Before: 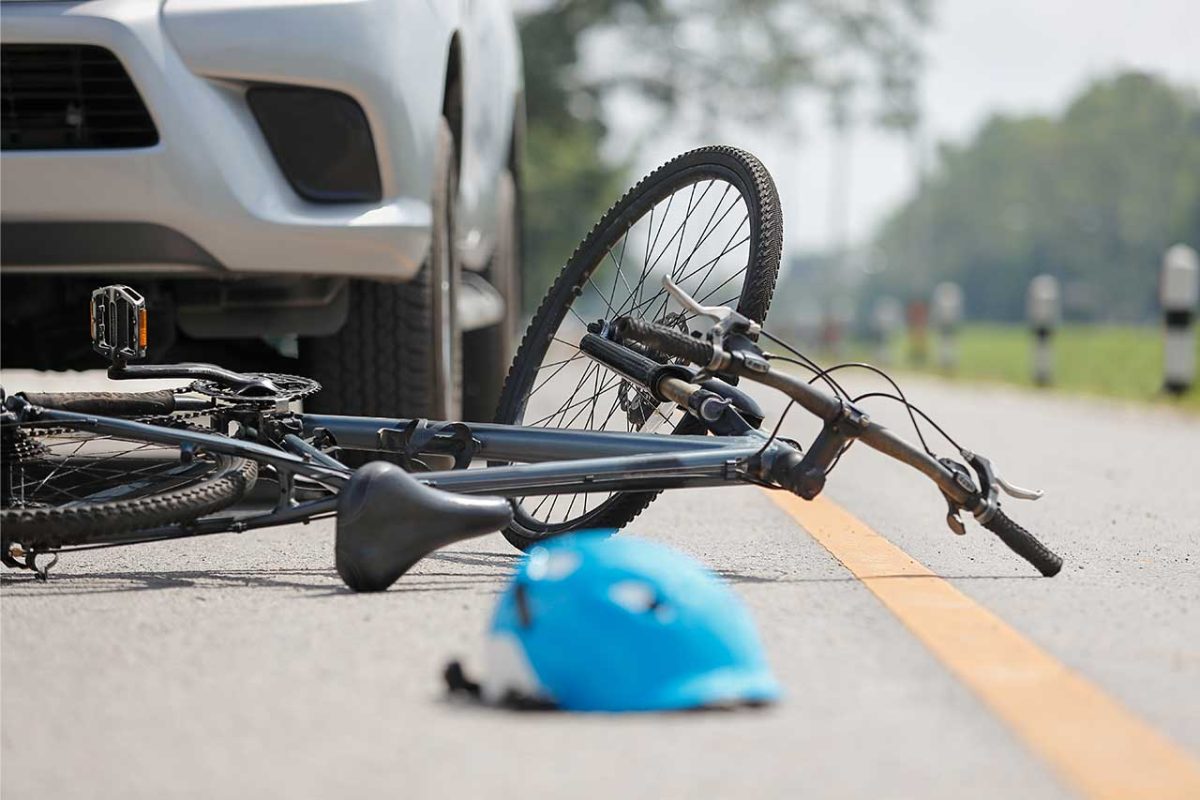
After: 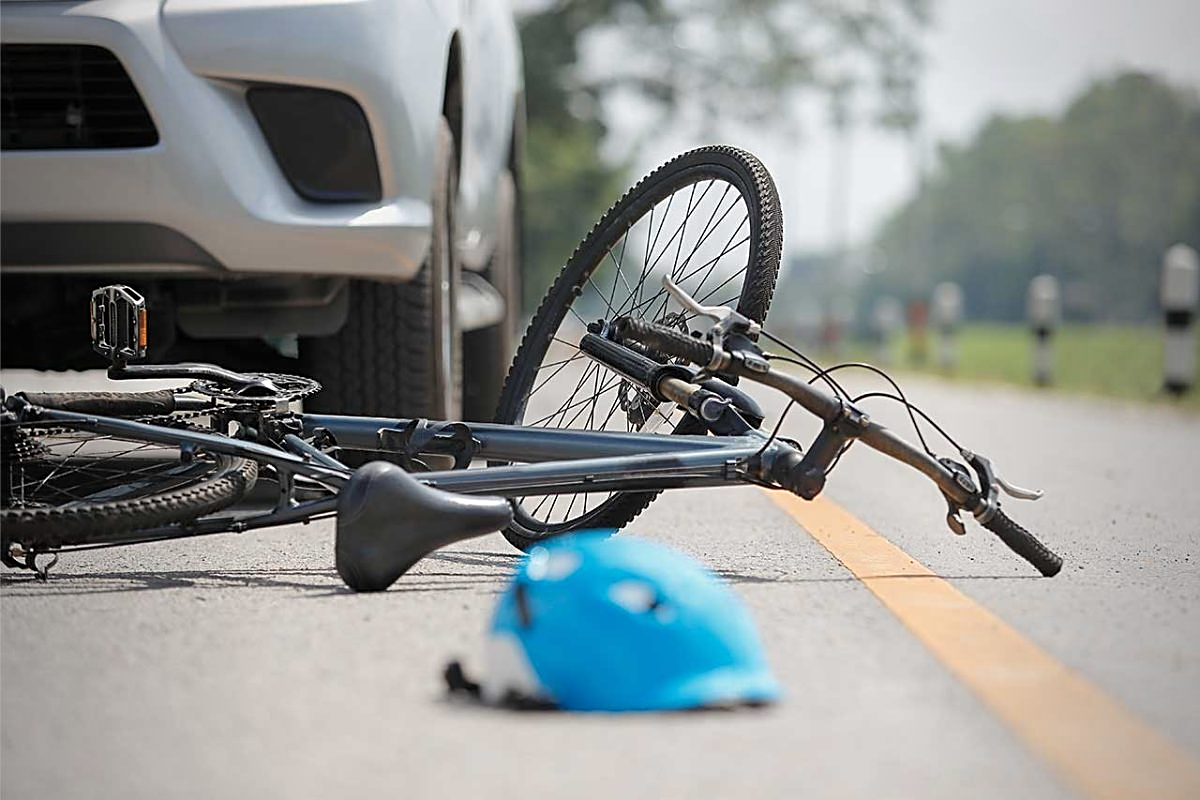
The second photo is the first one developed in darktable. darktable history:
sharpen: on, module defaults
vignetting: fall-off start 97%, fall-off radius 100%, width/height ratio 0.609, unbound false
